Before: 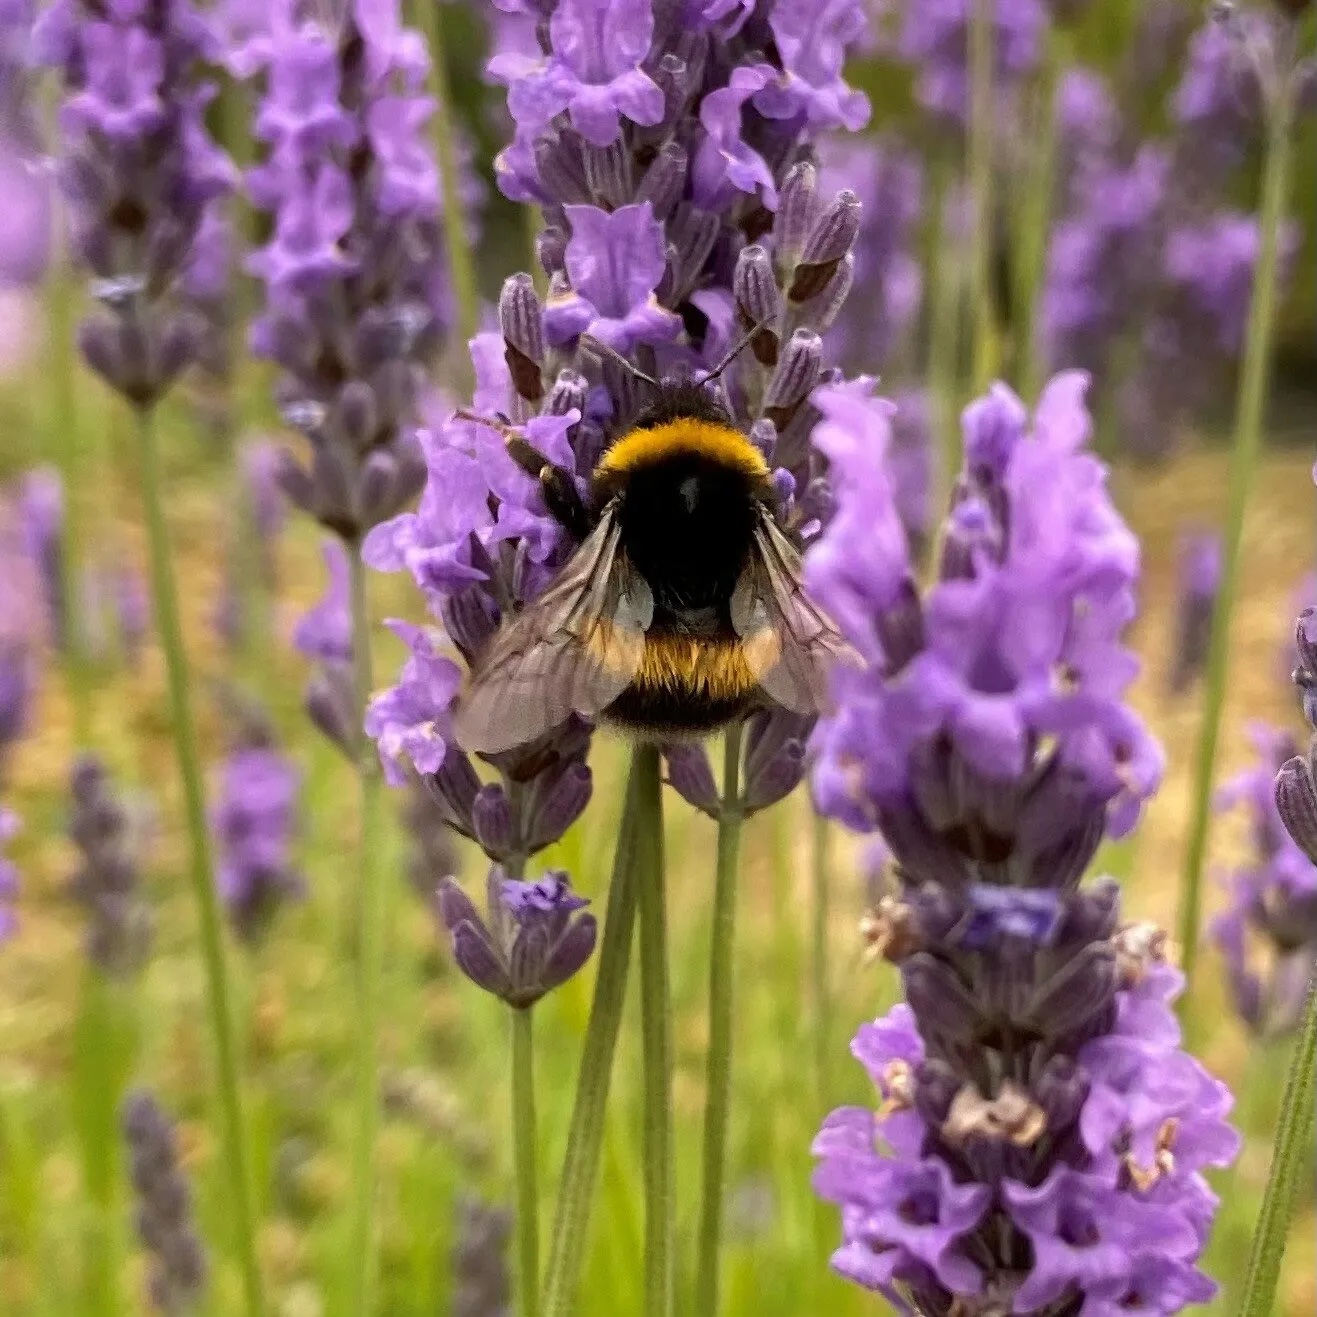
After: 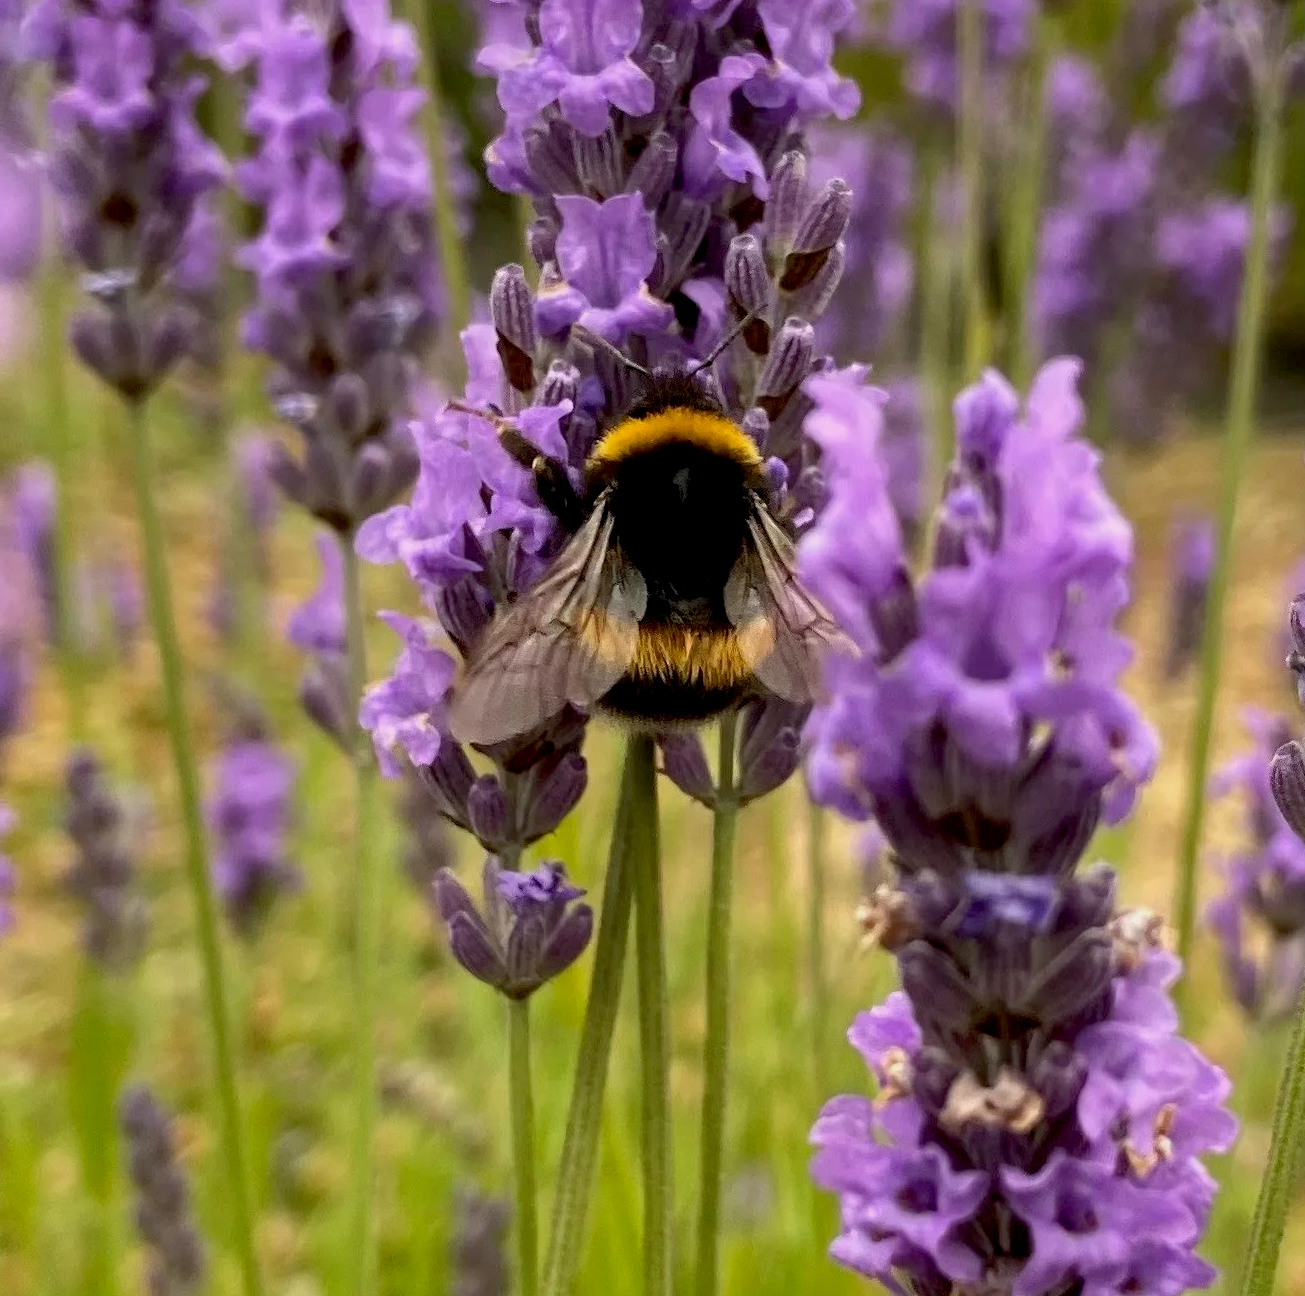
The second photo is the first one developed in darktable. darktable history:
exposure: black level correction 0.009, exposure -0.159 EV, compensate highlight preservation false
rotate and perspective: rotation -0.45°, automatic cropping original format, crop left 0.008, crop right 0.992, crop top 0.012, crop bottom 0.988
